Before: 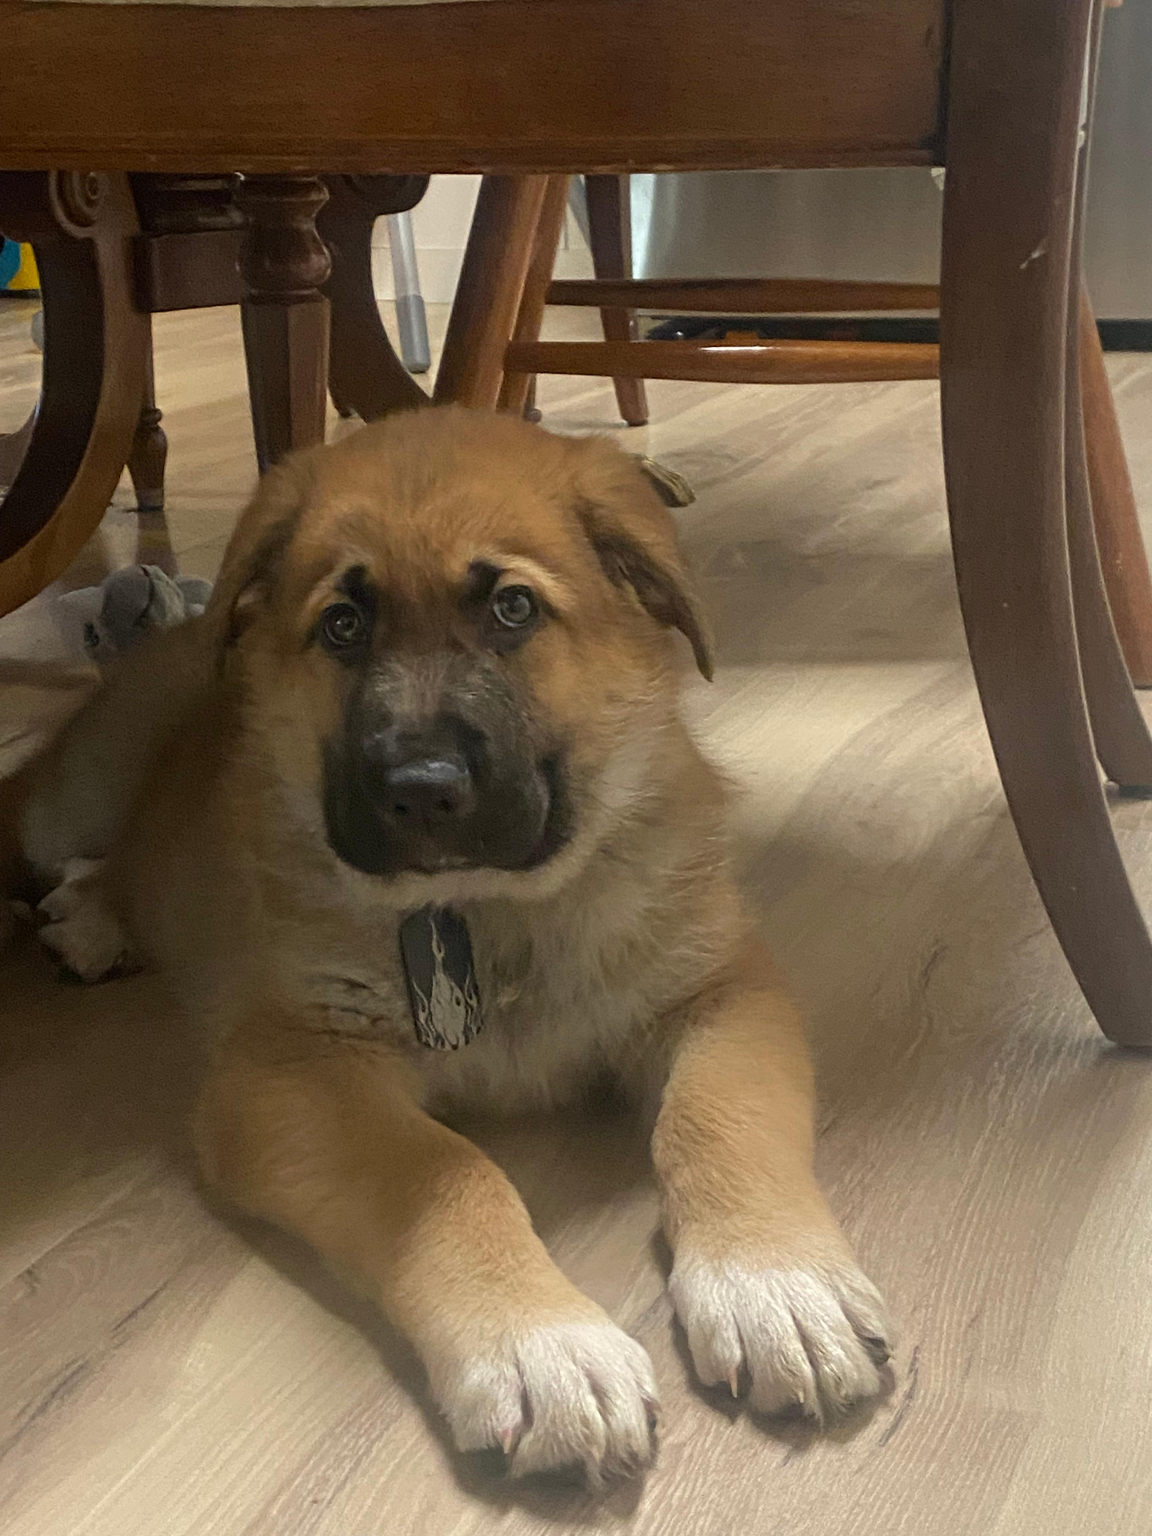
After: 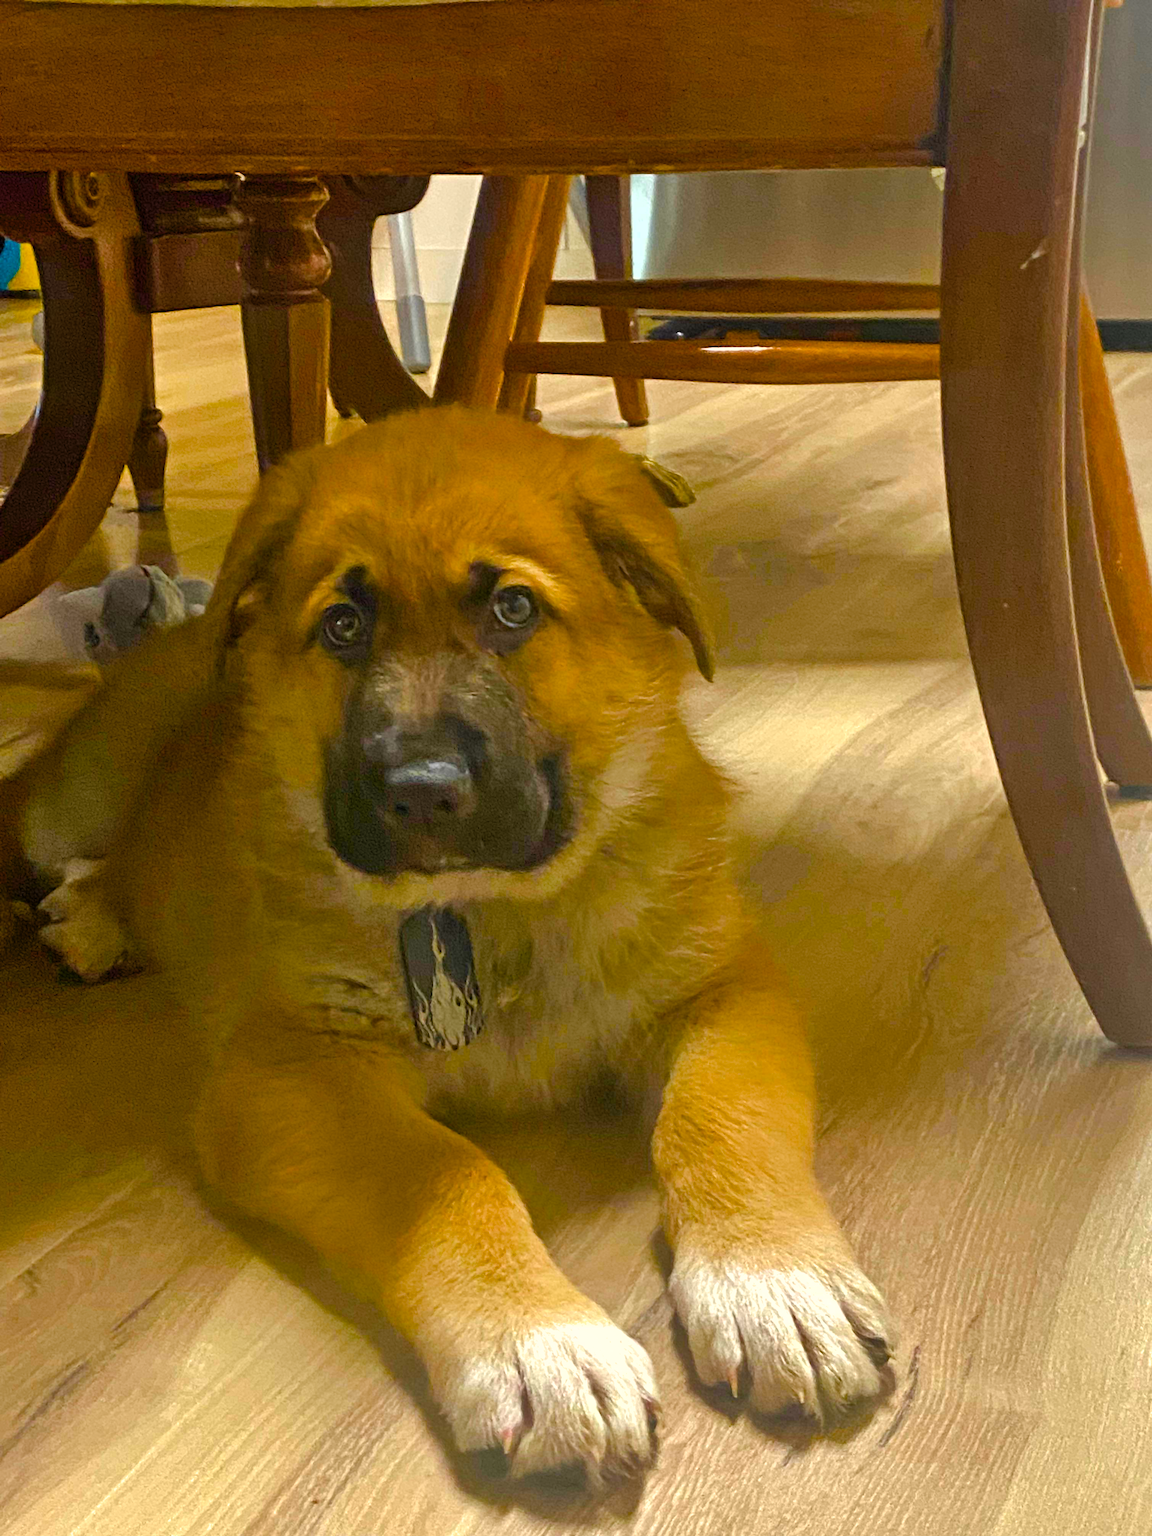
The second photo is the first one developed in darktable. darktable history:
color balance rgb: linear chroma grading › shadows 10%, linear chroma grading › highlights 10%, linear chroma grading › global chroma 15%, linear chroma grading › mid-tones 15%, perceptual saturation grading › global saturation 40%, perceptual saturation grading › highlights -25%, perceptual saturation grading › mid-tones 35%, perceptual saturation grading › shadows 35%, perceptual brilliance grading › global brilliance 11.29%, global vibrance 11.29%
shadows and highlights: low approximation 0.01, soften with gaussian
